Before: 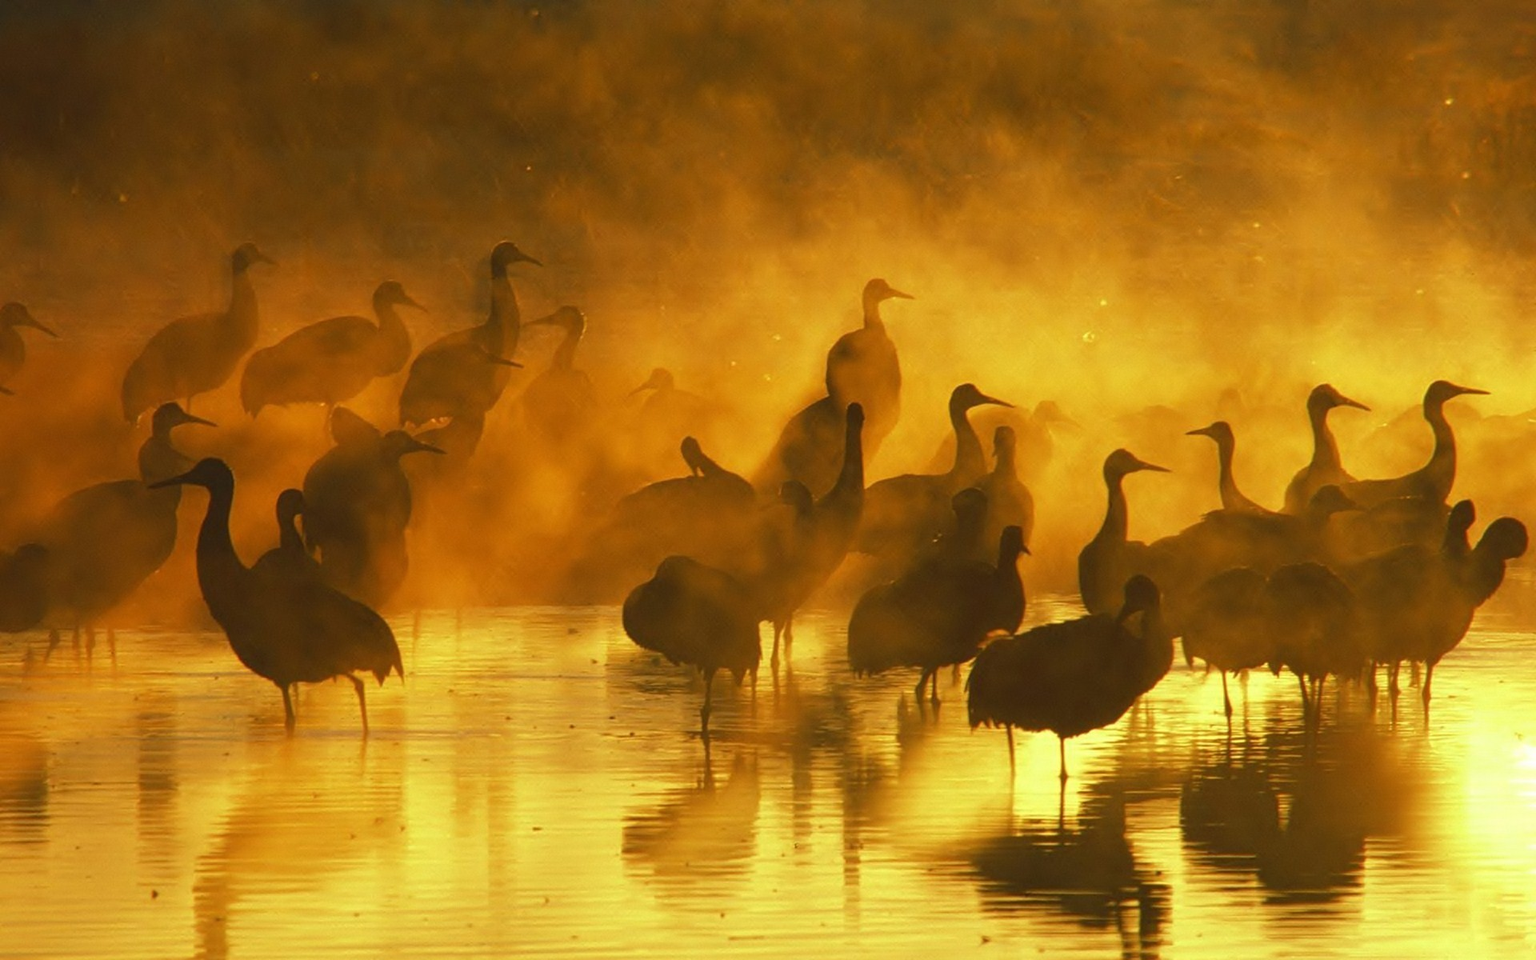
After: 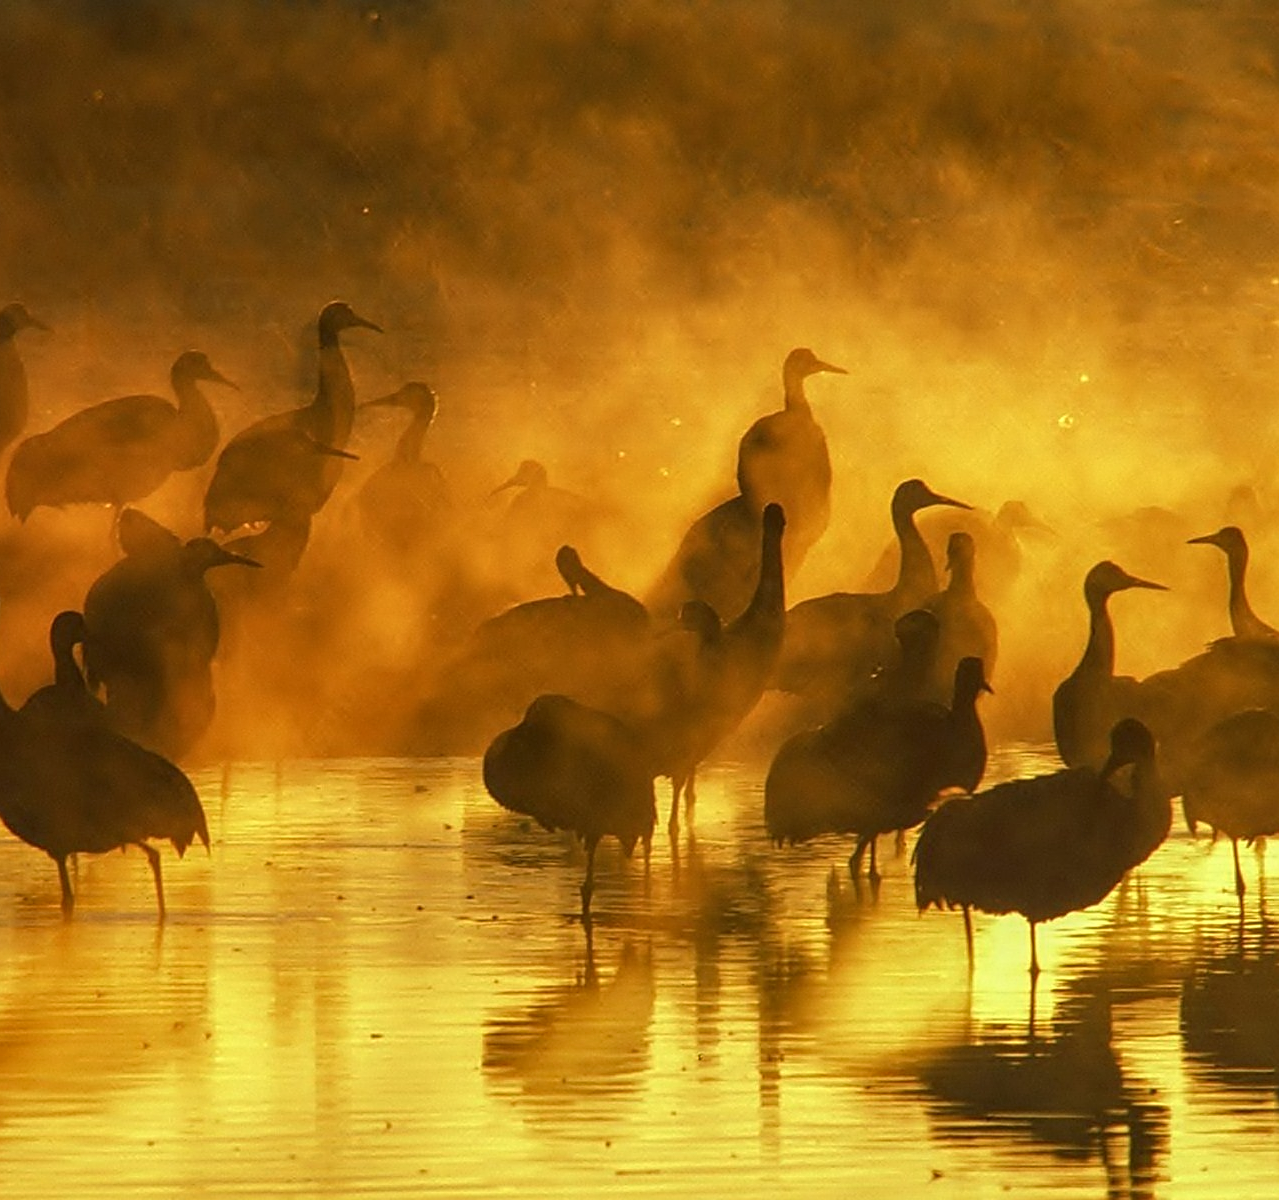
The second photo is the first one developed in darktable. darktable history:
crop and rotate: left 15.378%, right 17.989%
sharpen: on, module defaults
local contrast: on, module defaults
